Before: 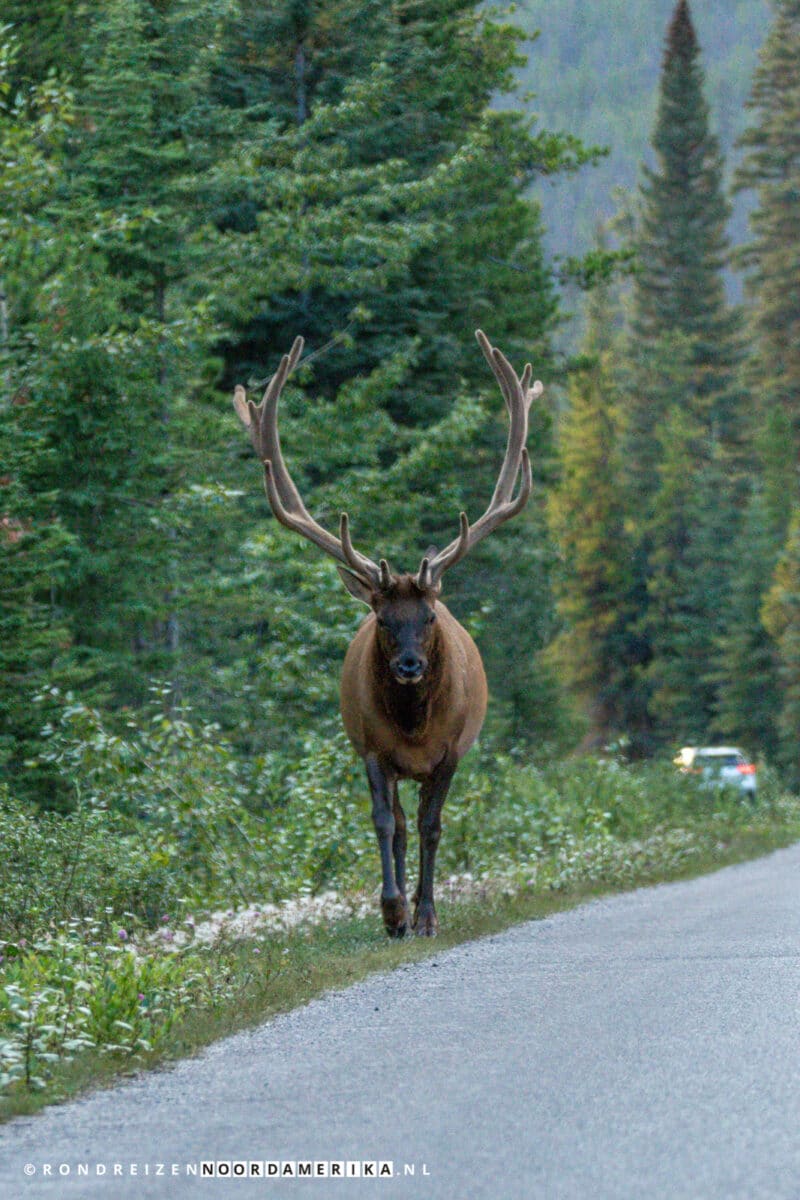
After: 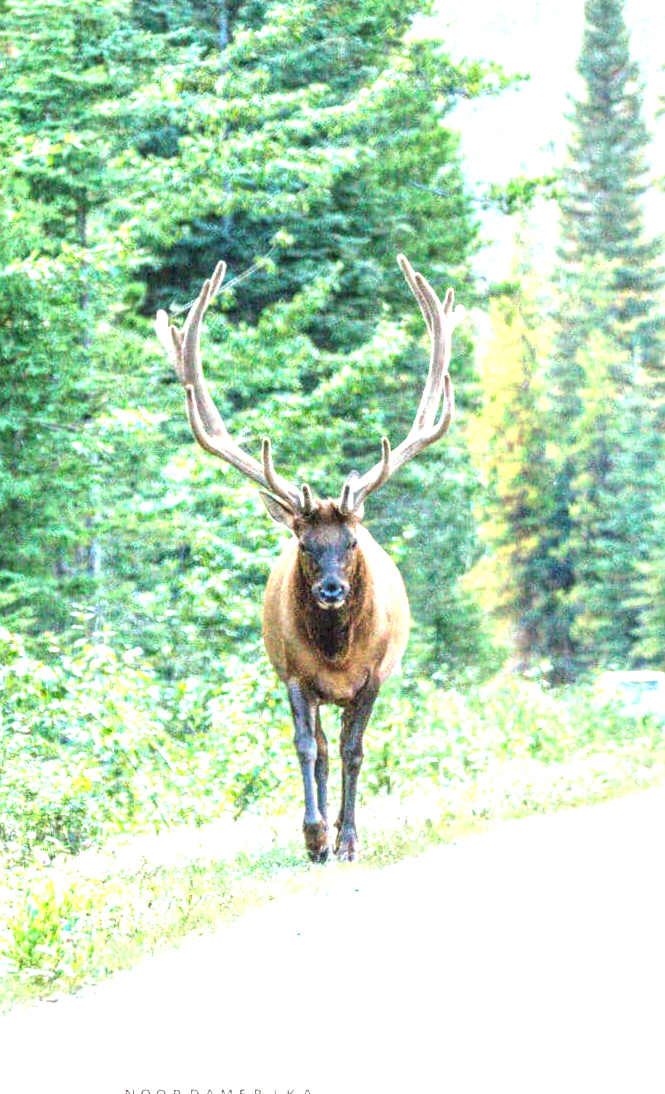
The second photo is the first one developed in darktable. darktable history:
local contrast: on, module defaults
crop: left 9.816%, top 6.291%, right 7.026%, bottom 2.493%
exposure: black level correction 0, exposure 1.629 EV, compensate exposure bias true, compensate highlight preservation false
